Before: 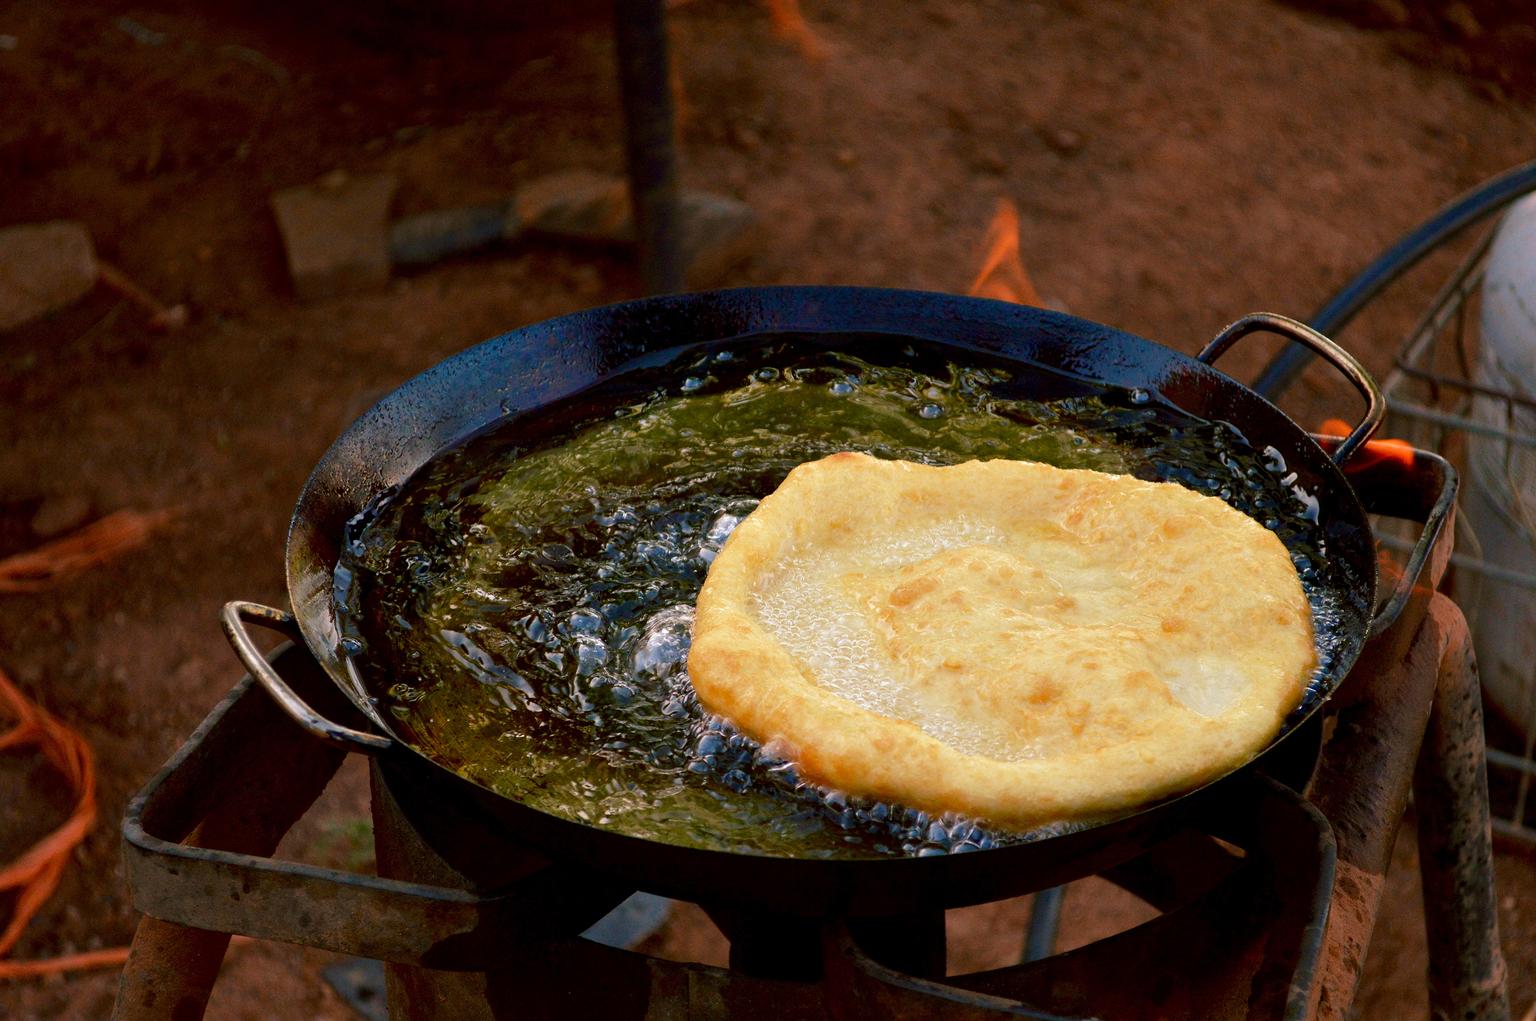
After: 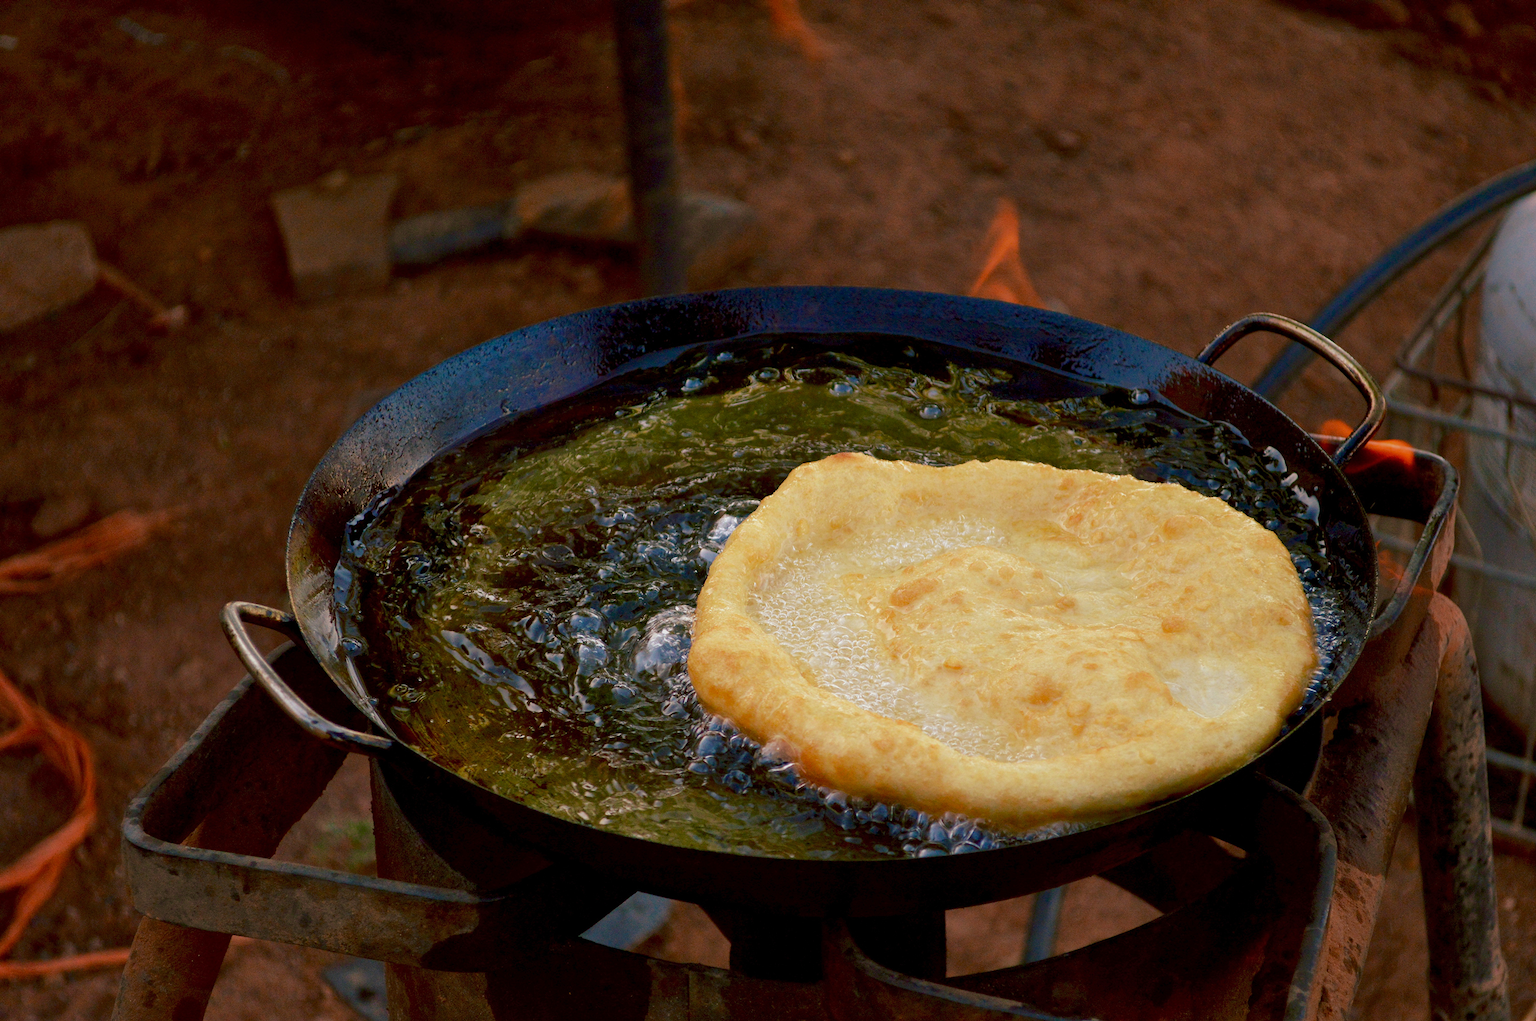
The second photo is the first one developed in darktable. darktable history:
tone equalizer: -8 EV 0.223 EV, -7 EV 0.433 EV, -6 EV 0.404 EV, -5 EV 0.238 EV, -3 EV -0.259 EV, -2 EV -0.43 EV, -1 EV -0.422 EV, +0 EV -0.229 EV
